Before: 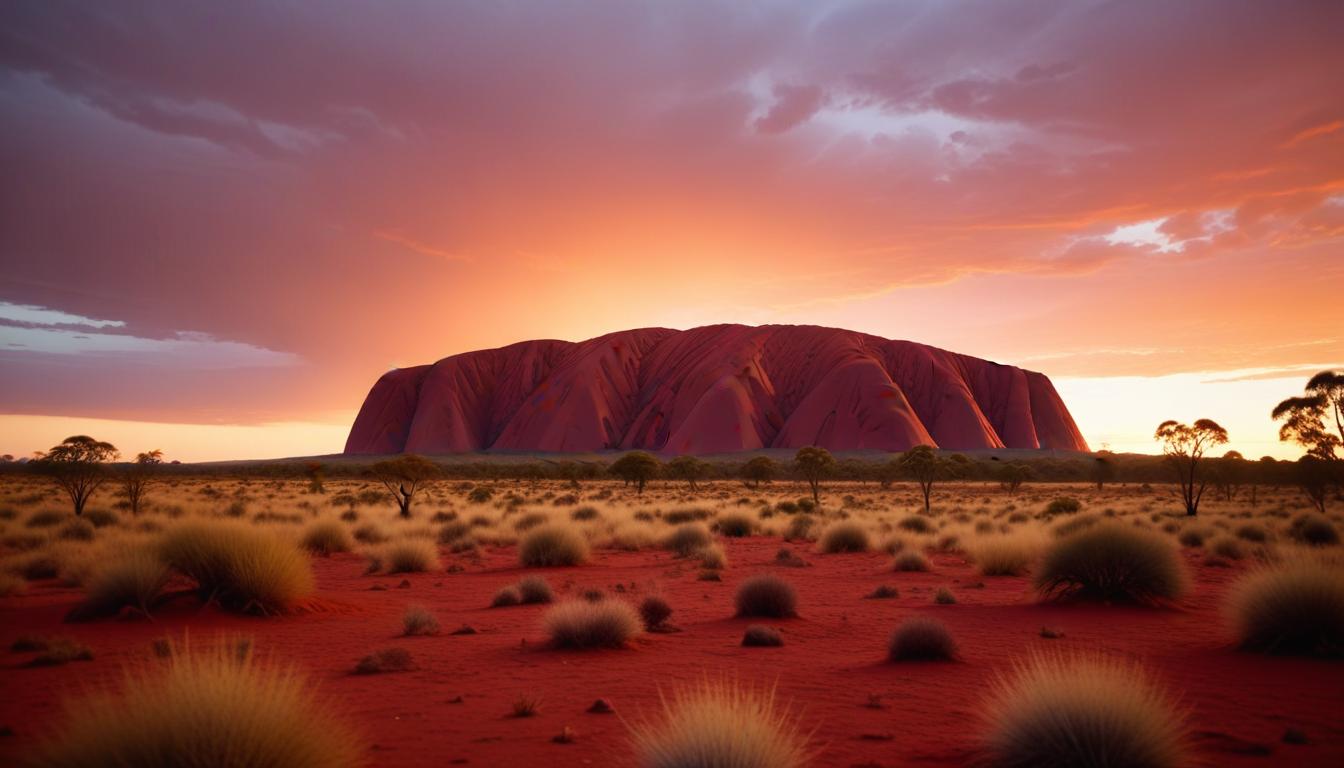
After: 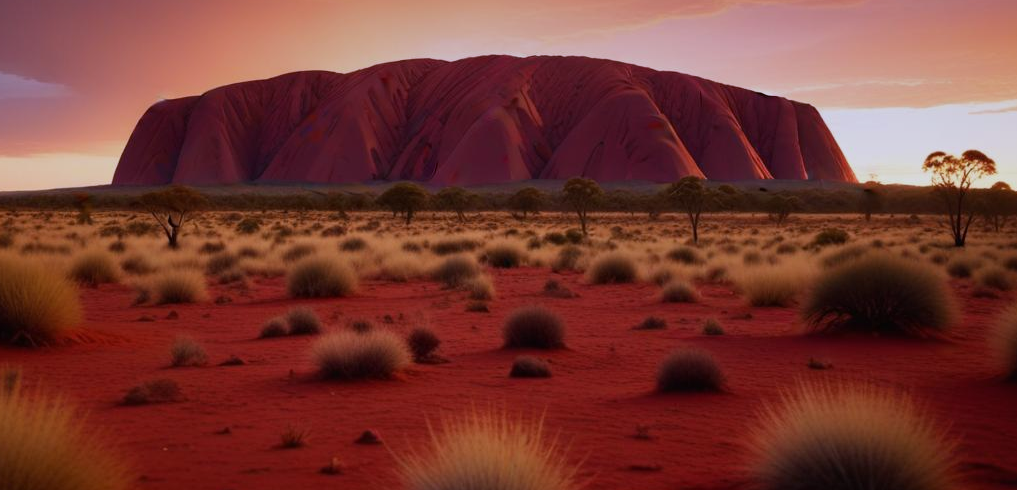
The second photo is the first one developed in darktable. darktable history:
graduated density: hue 238.83°, saturation 50%
crop and rotate: left 17.299%, top 35.115%, right 7.015%, bottom 1.024%
